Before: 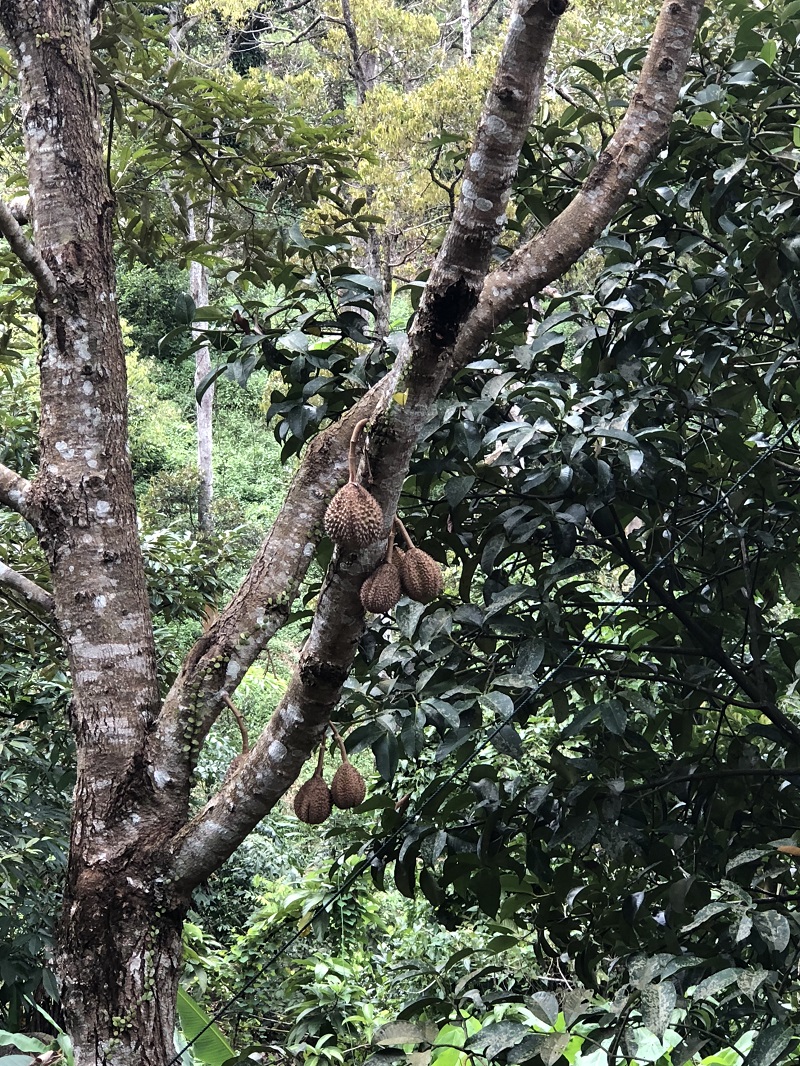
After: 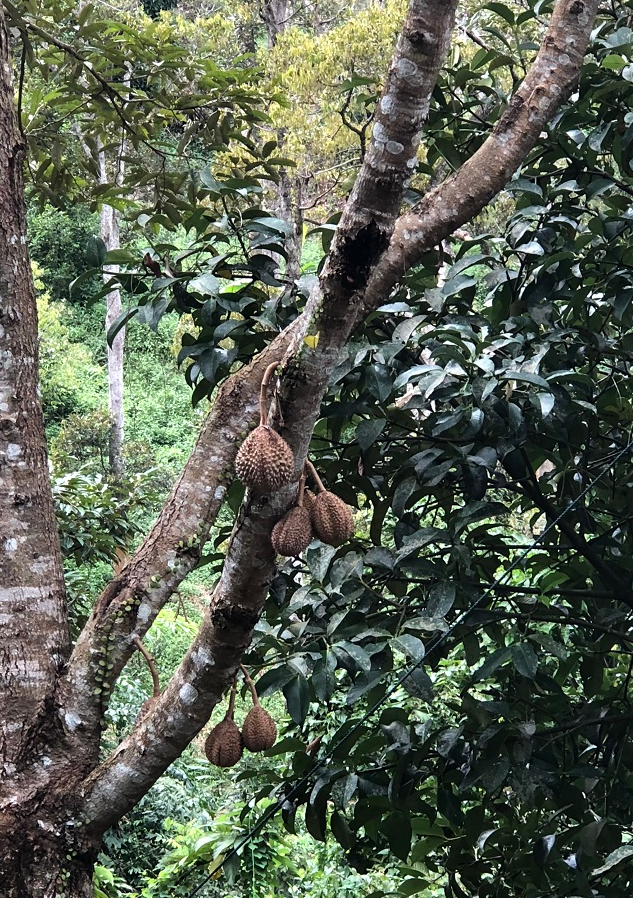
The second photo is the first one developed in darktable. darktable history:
crop: left 11.225%, top 5.381%, right 9.565%, bottom 10.314%
